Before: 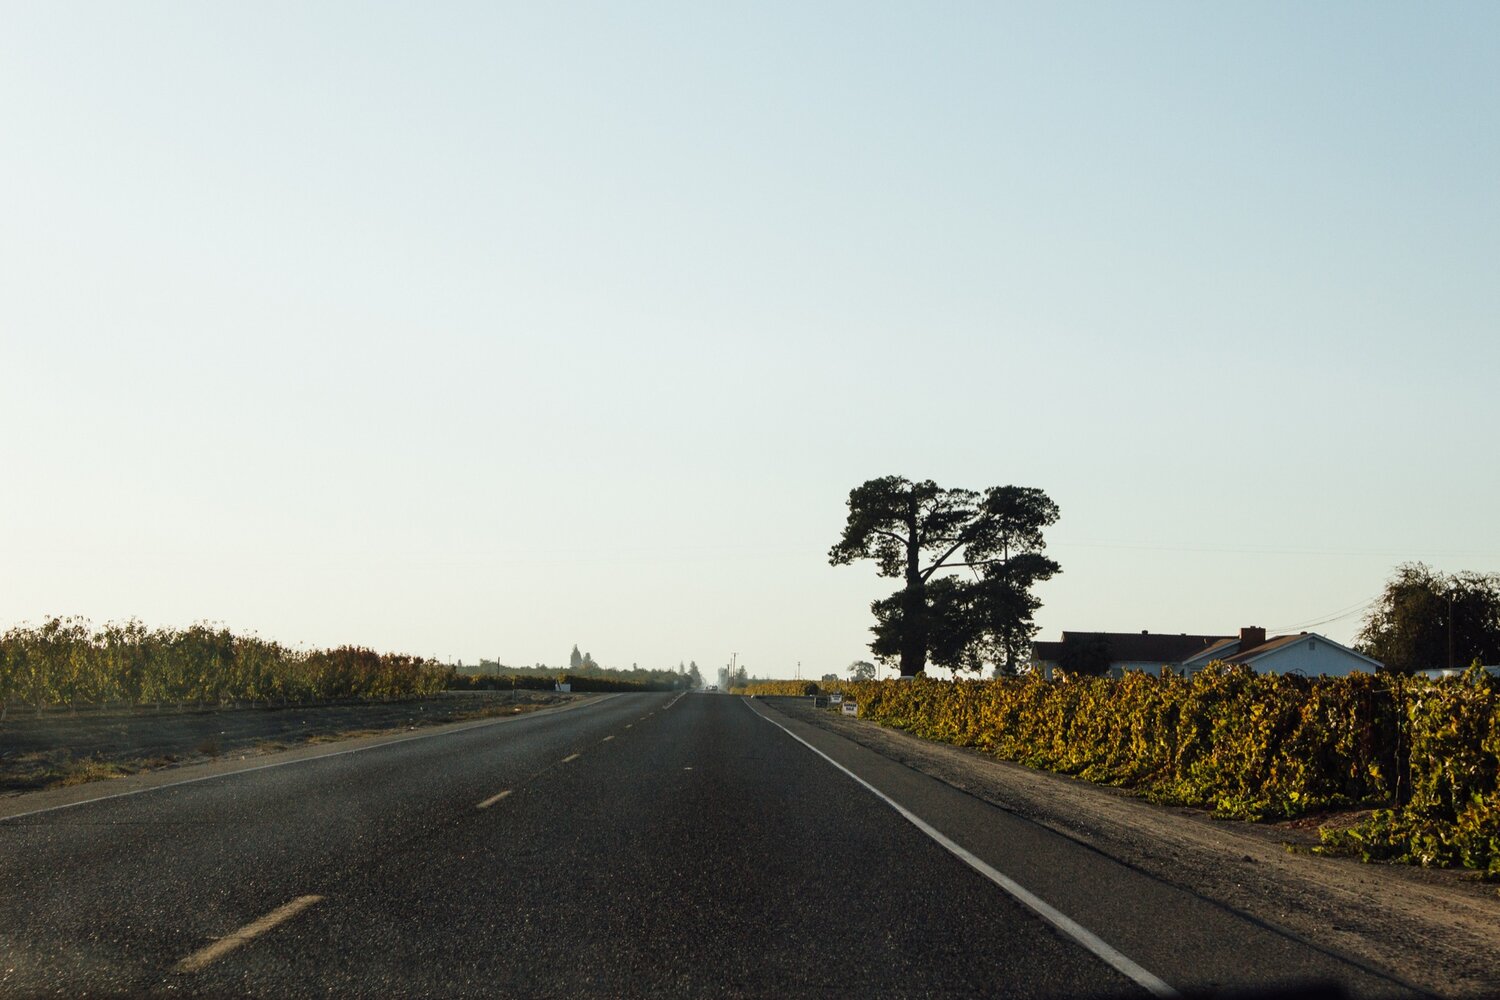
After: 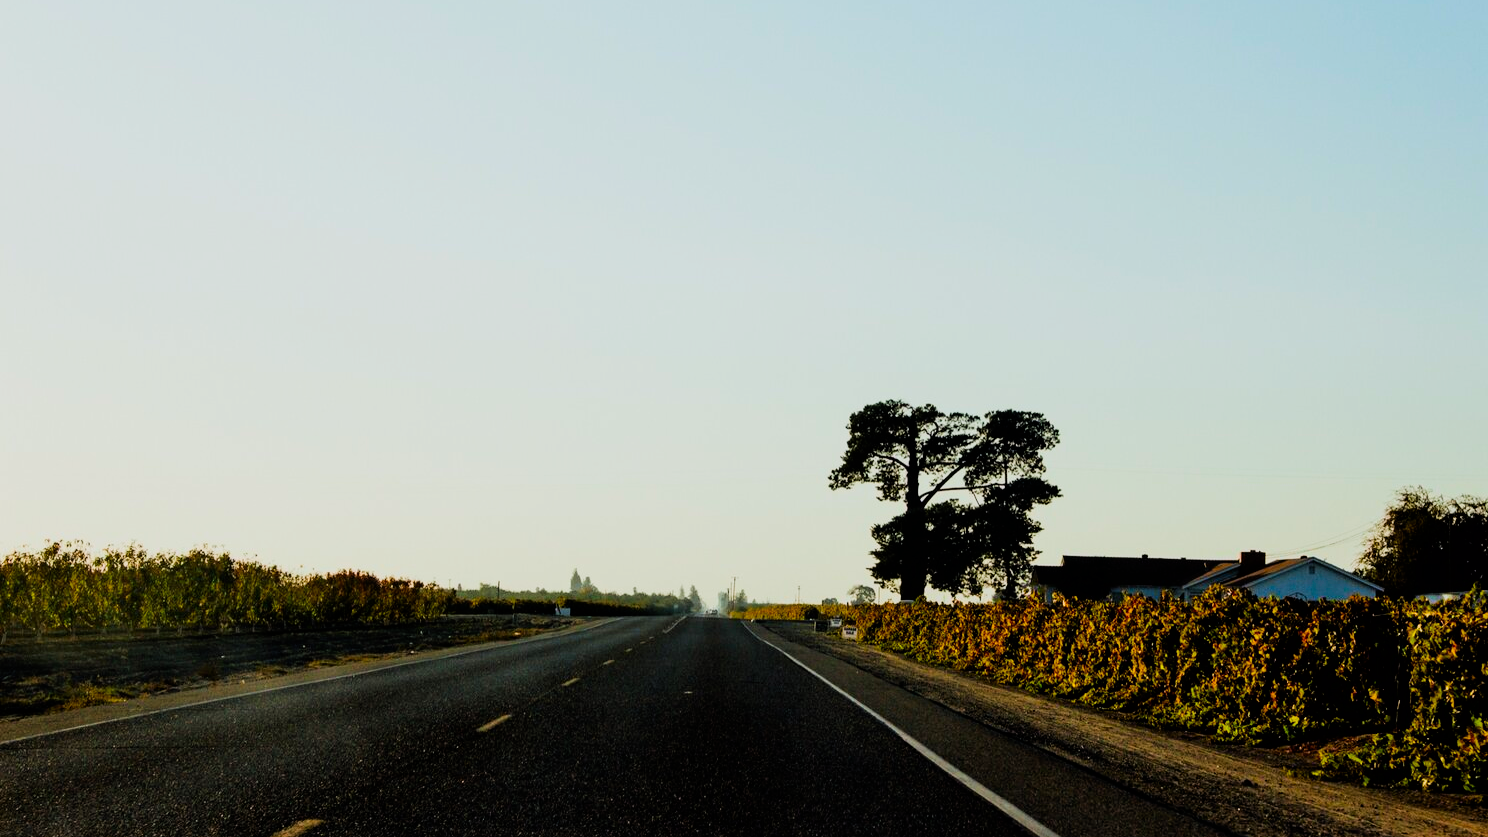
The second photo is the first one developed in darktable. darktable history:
color correction: saturation 2.15
filmic rgb: black relative exposure -5 EV, hardness 2.88, contrast 1.3, highlights saturation mix -30%
crop: top 7.625%, bottom 8.027%
